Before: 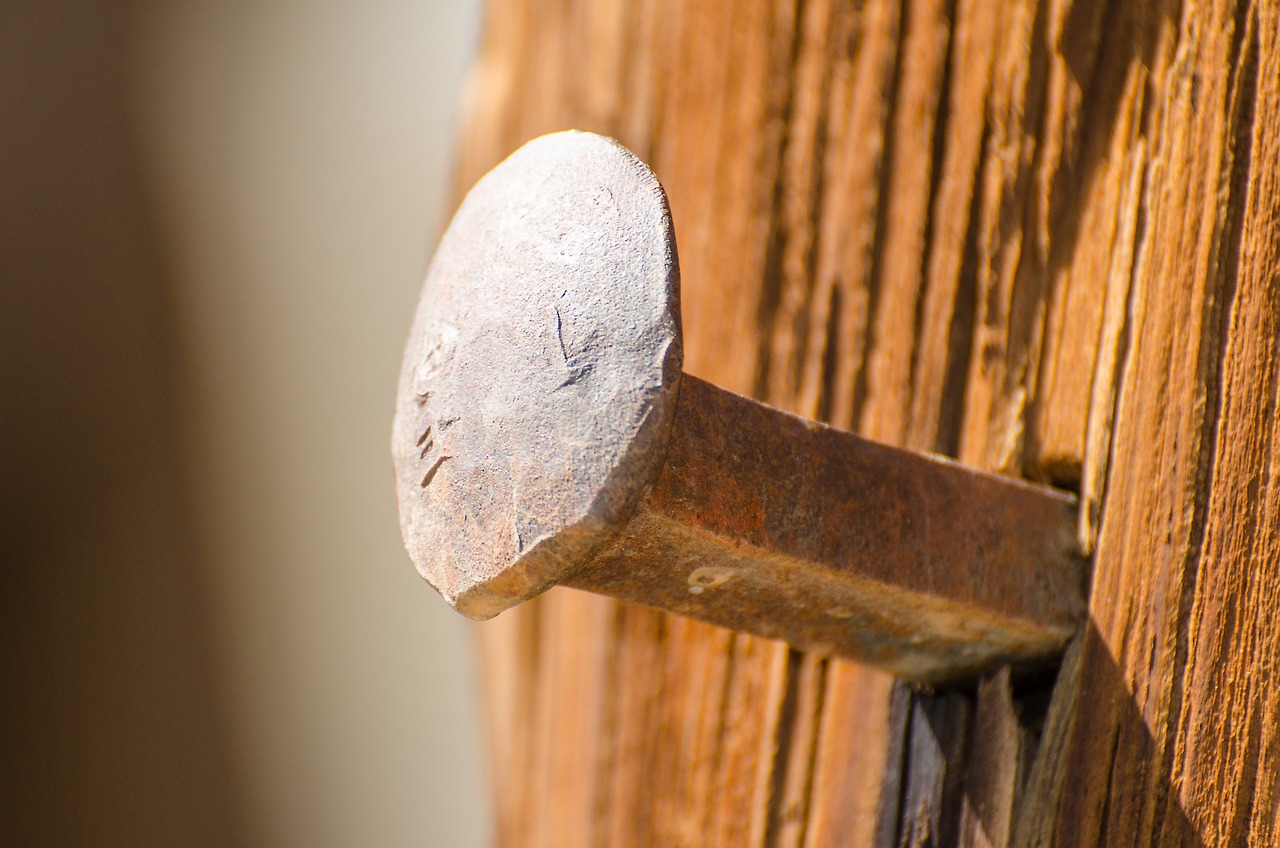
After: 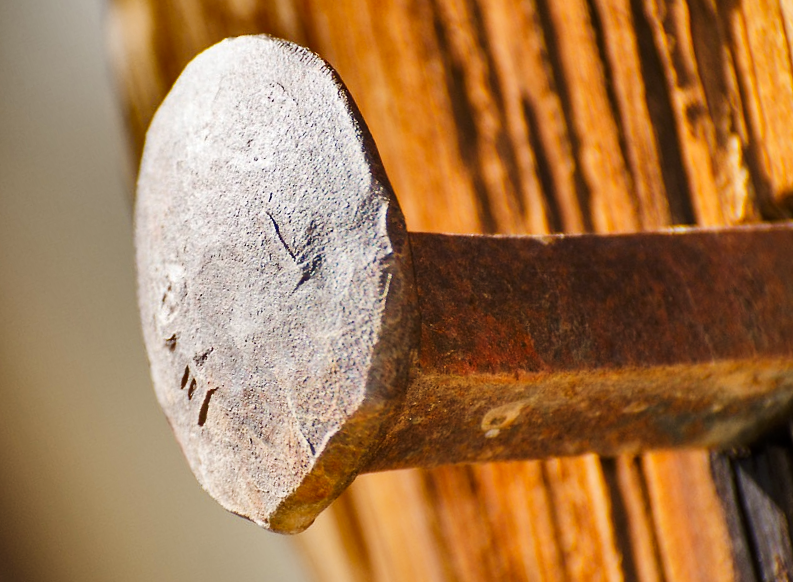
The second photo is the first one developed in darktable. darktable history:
exposure: black level correction 0.001, compensate exposure bias true, compensate highlight preservation false
shadows and highlights: shadows 20.96, highlights -81.4, highlights color adjustment 40.25%, soften with gaussian
color calibration: illuminant same as pipeline (D50), adaptation XYZ, x 0.345, y 0.358, temperature 5018.44 K
tone curve: curves: ch0 [(0, 0) (0.055, 0.031) (0.282, 0.215) (0.729, 0.785) (1, 1)], preserve colors none
crop and rotate: angle 19.11°, left 6.767%, right 4.005%, bottom 1.108%
